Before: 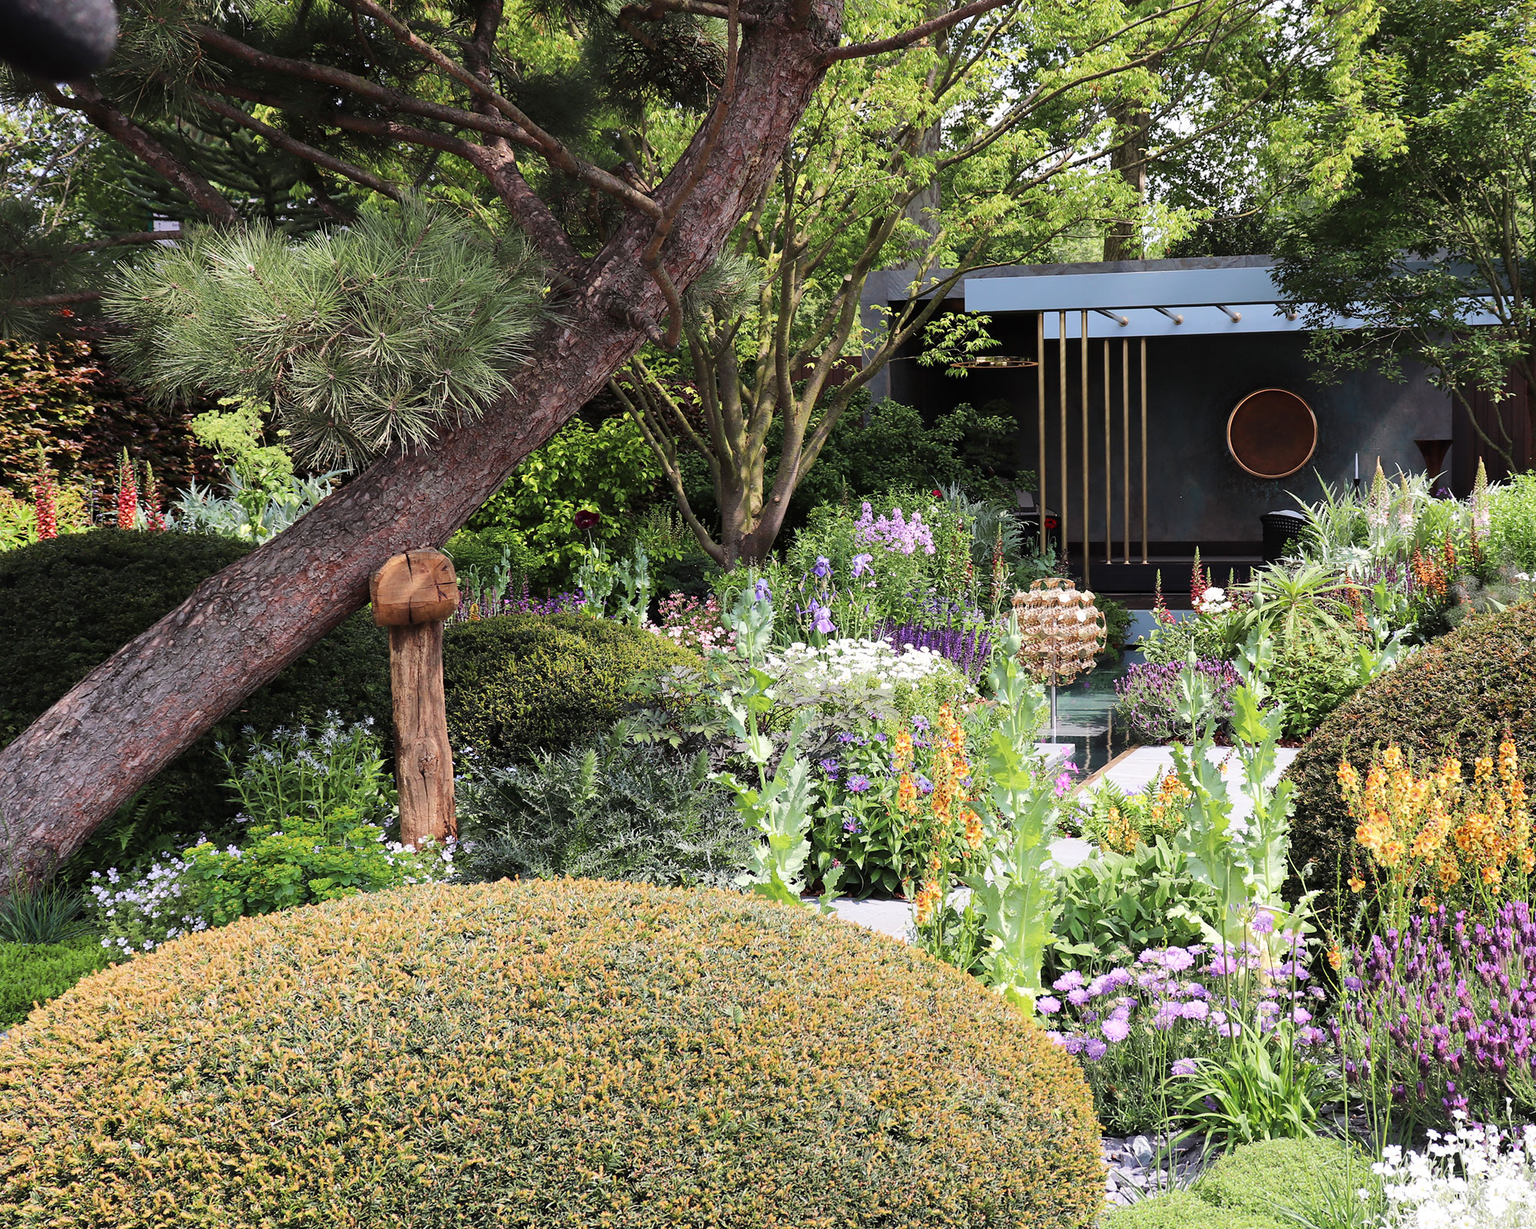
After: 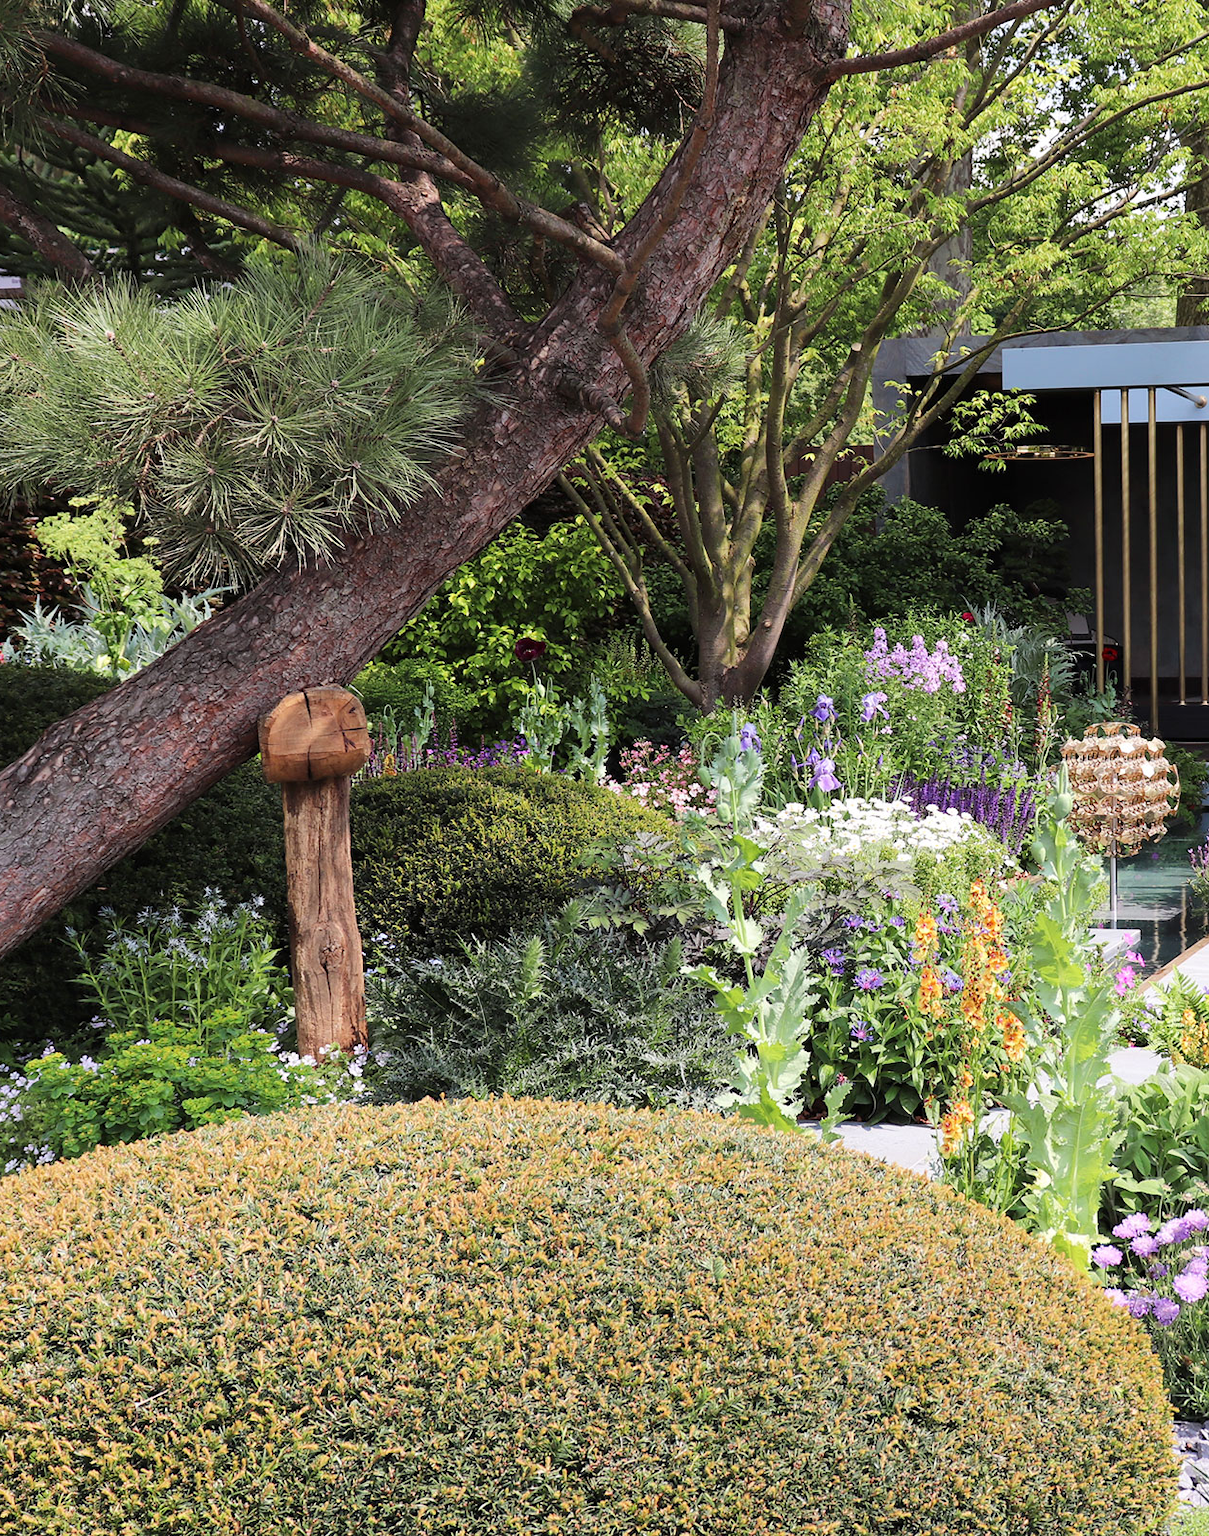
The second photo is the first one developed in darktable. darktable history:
crop: left 10.621%, right 26.34%
